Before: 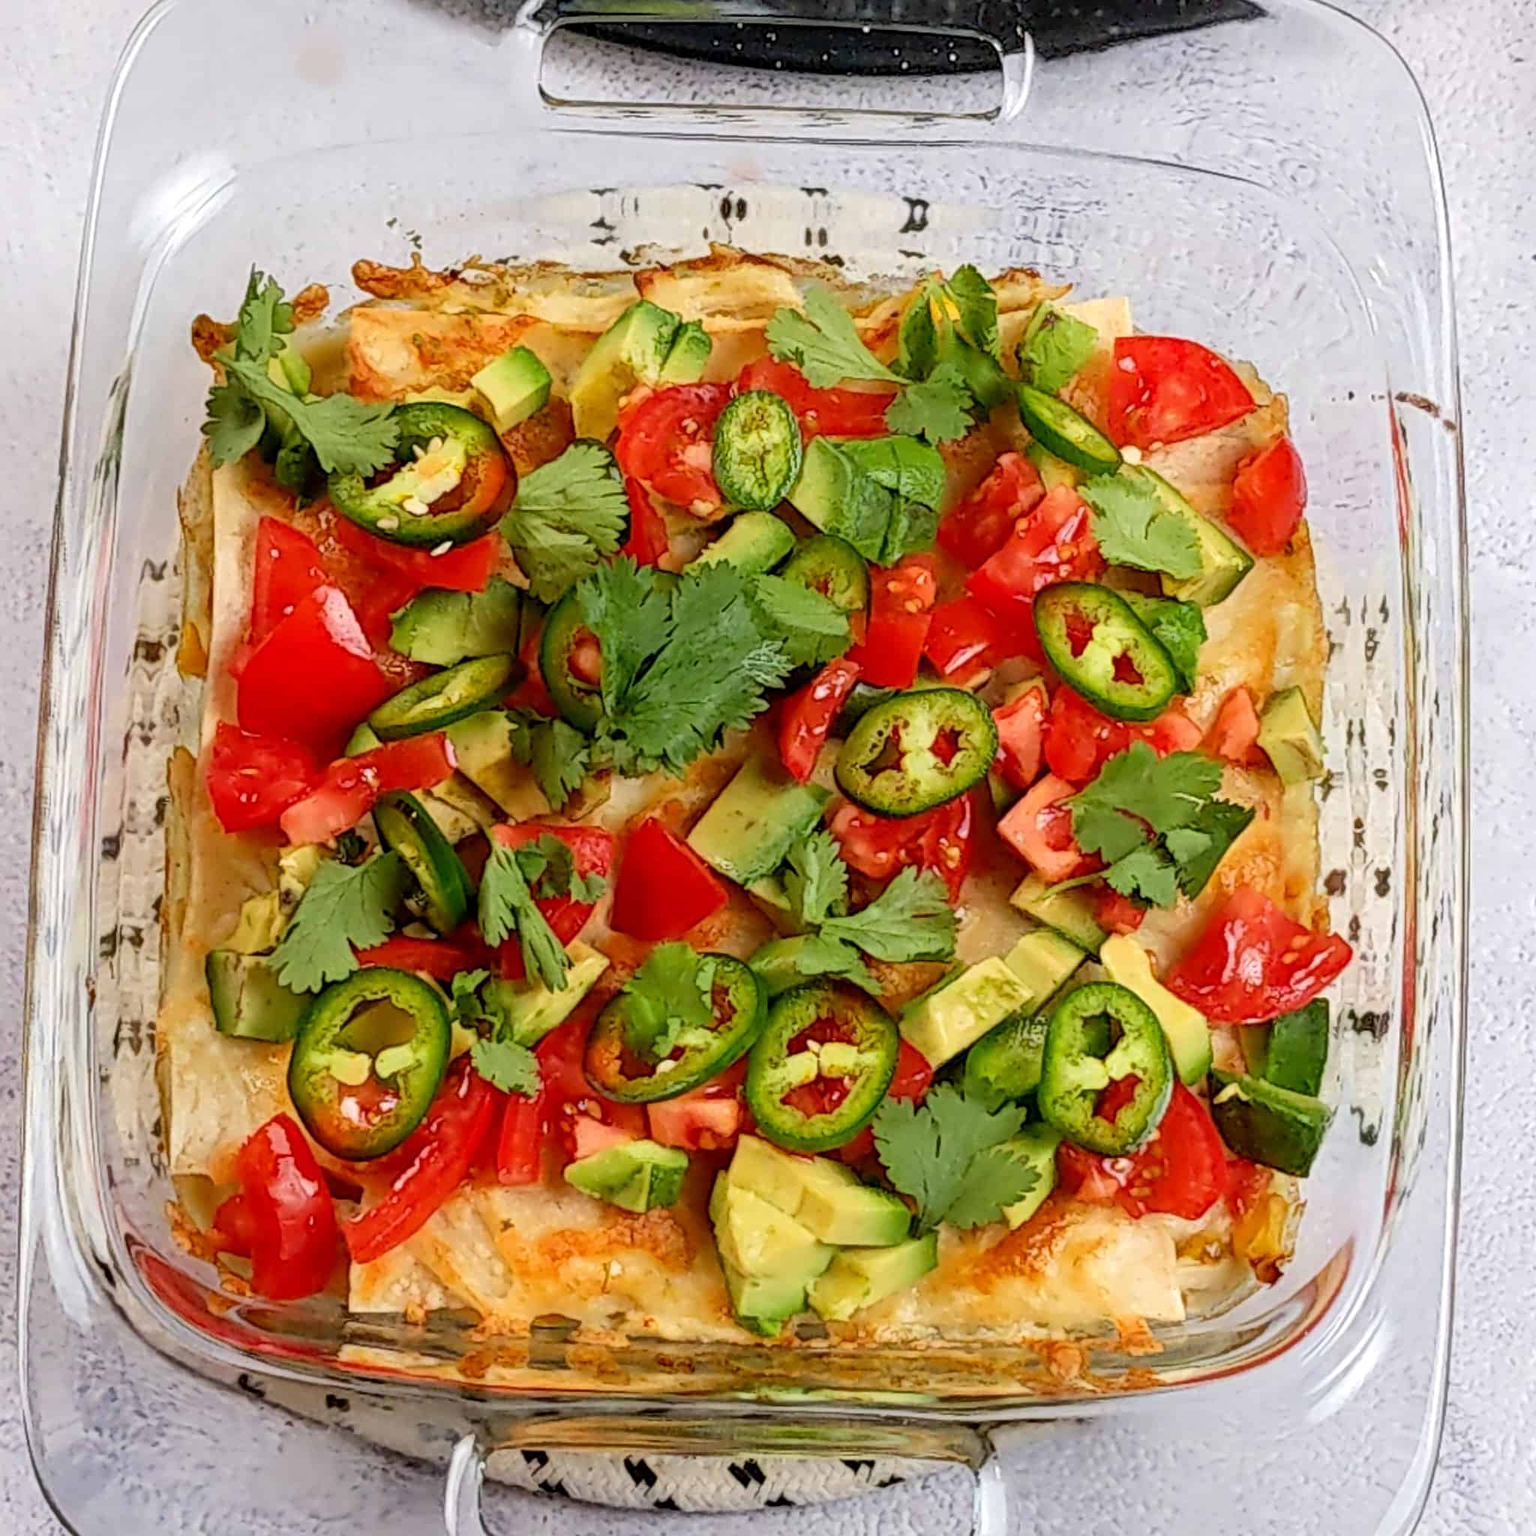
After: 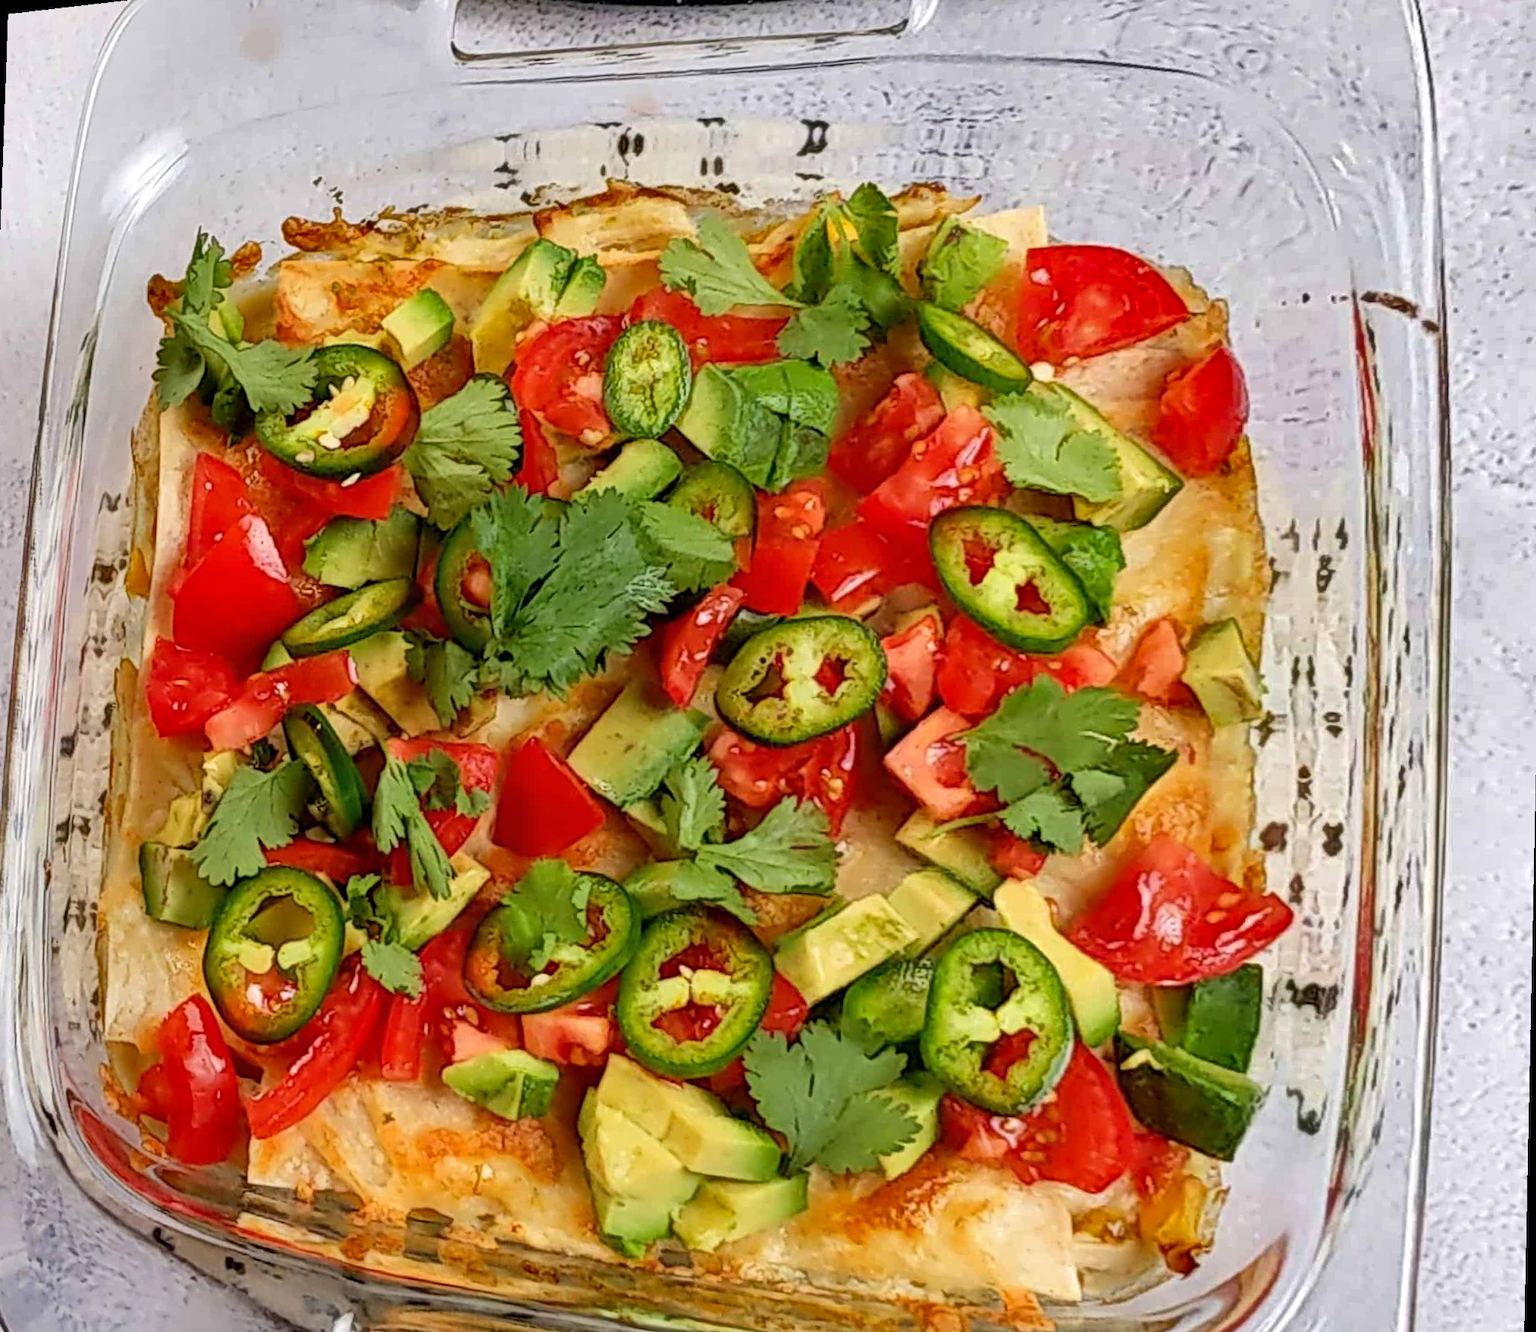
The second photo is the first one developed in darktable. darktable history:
shadows and highlights: soften with gaussian
rotate and perspective: rotation 1.69°, lens shift (vertical) -0.023, lens shift (horizontal) -0.291, crop left 0.025, crop right 0.988, crop top 0.092, crop bottom 0.842
